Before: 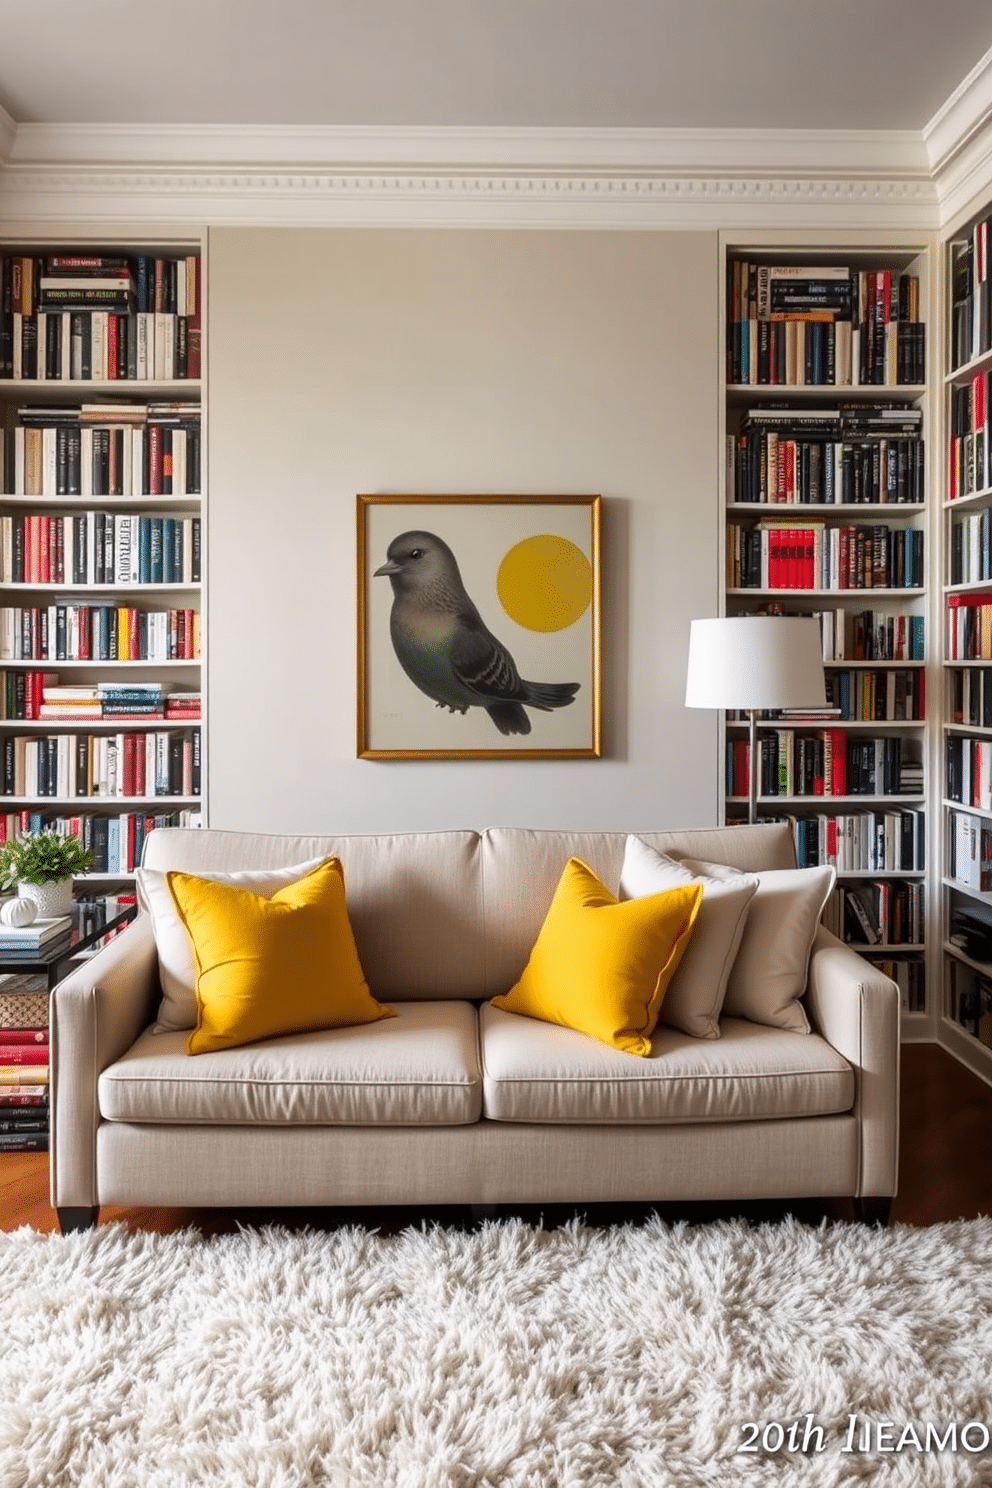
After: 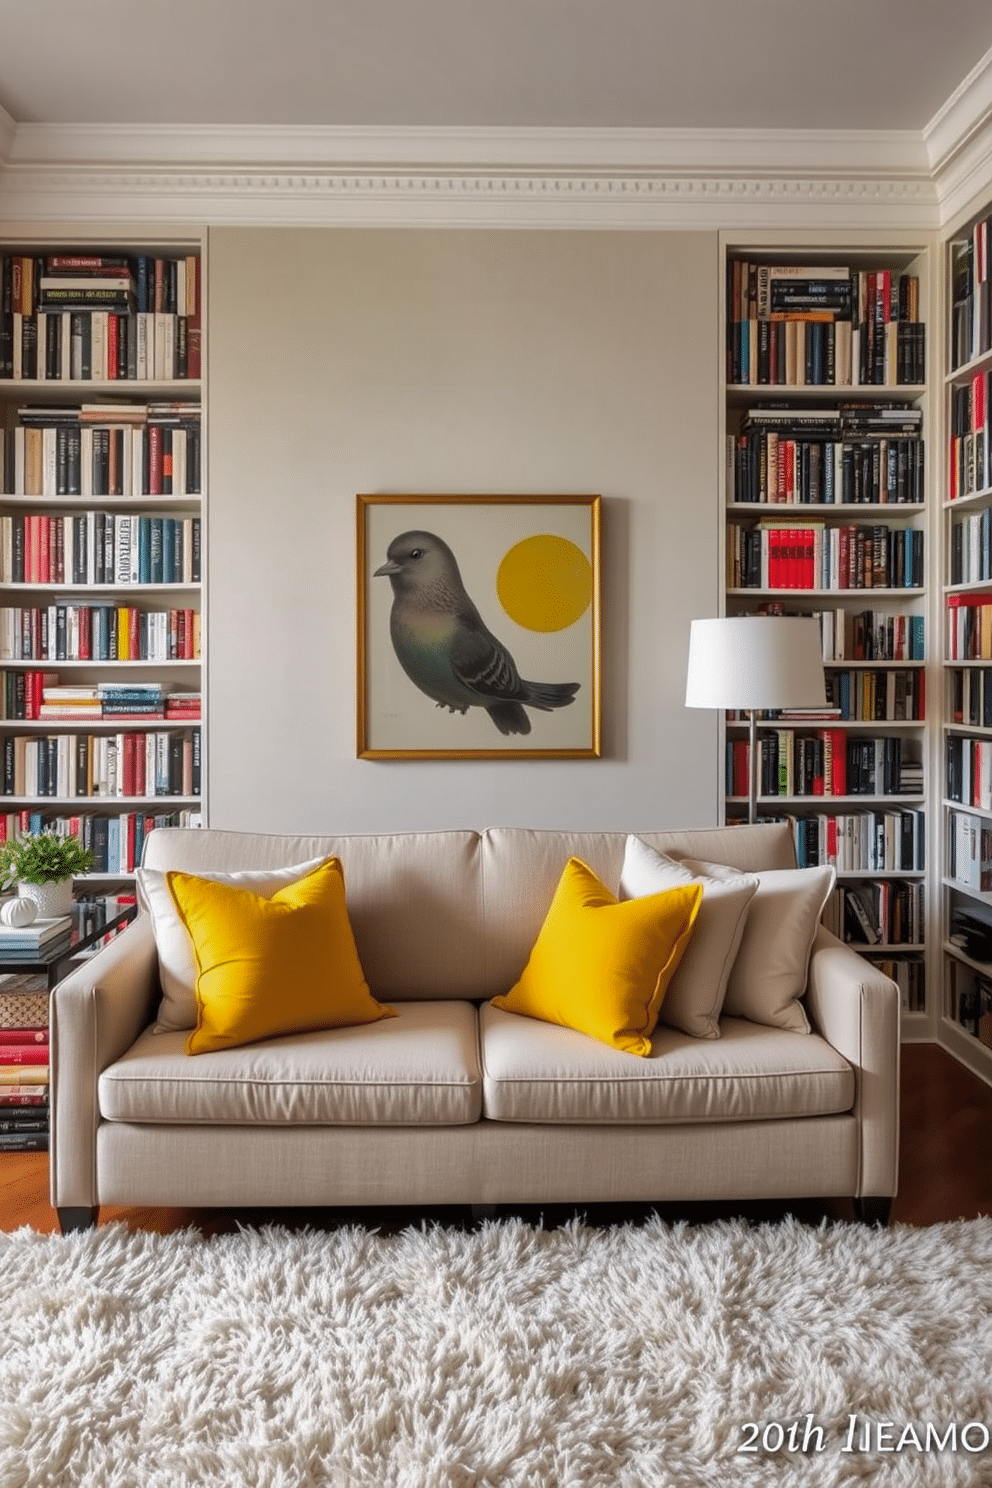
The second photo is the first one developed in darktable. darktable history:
shadows and highlights: shadows 40.28, highlights -59.76, shadows color adjustment 97.67%
